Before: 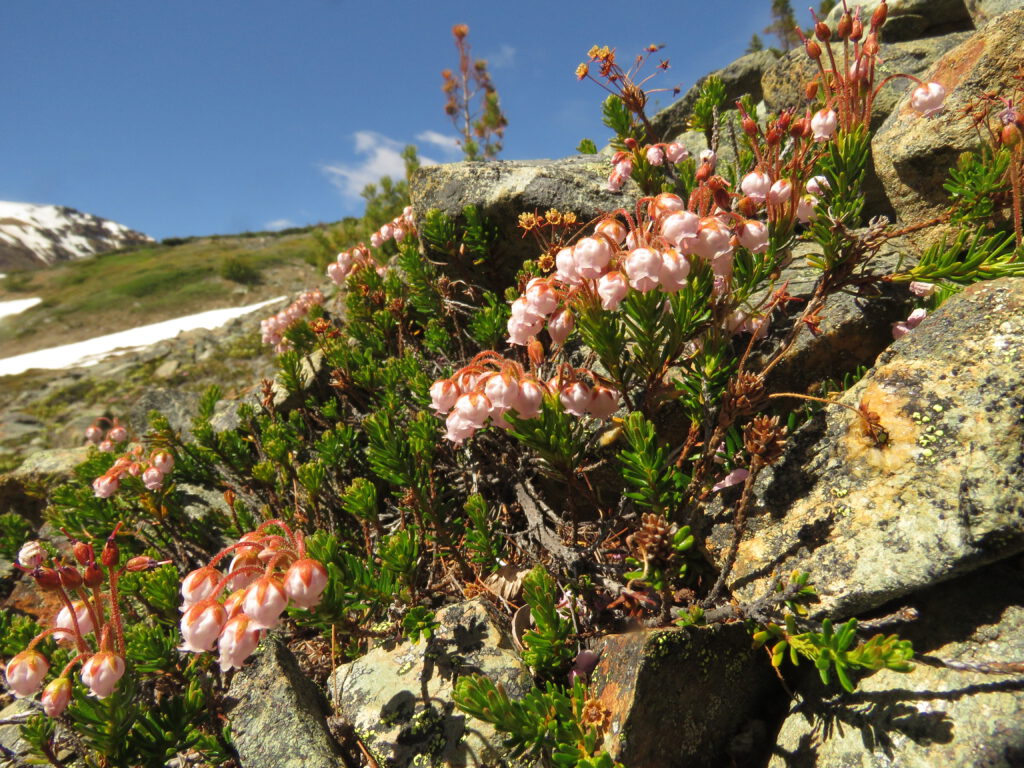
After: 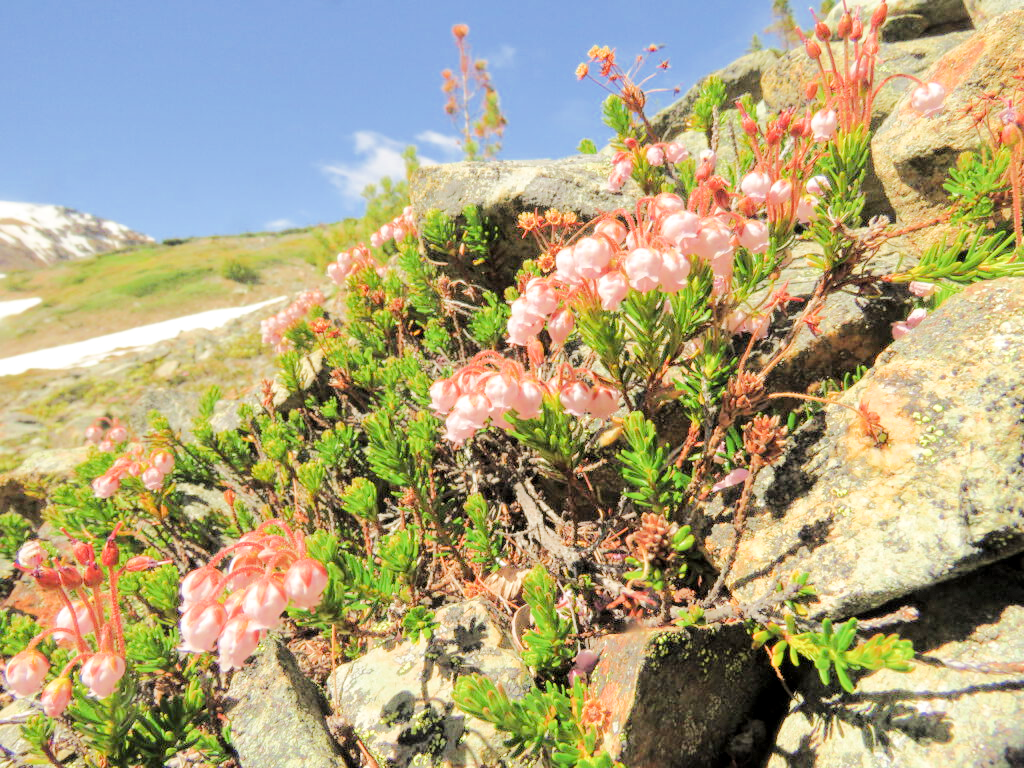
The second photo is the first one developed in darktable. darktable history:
exposure: black level correction 0, exposure 1.404 EV, compensate highlight preservation false
filmic rgb: black relative exposure -7.65 EV, white relative exposure 4.56 EV, hardness 3.61
local contrast: highlights 104%, shadows 103%, detail 120%, midtone range 0.2
tone equalizer: -7 EV 0.151 EV, -6 EV 0.608 EV, -5 EV 1.12 EV, -4 EV 1.32 EV, -3 EV 1.18 EV, -2 EV 0.6 EV, -1 EV 0.159 EV, edges refinement/feathering 500, mask exposure compensation -1.57 EV, preserve details guided filter
